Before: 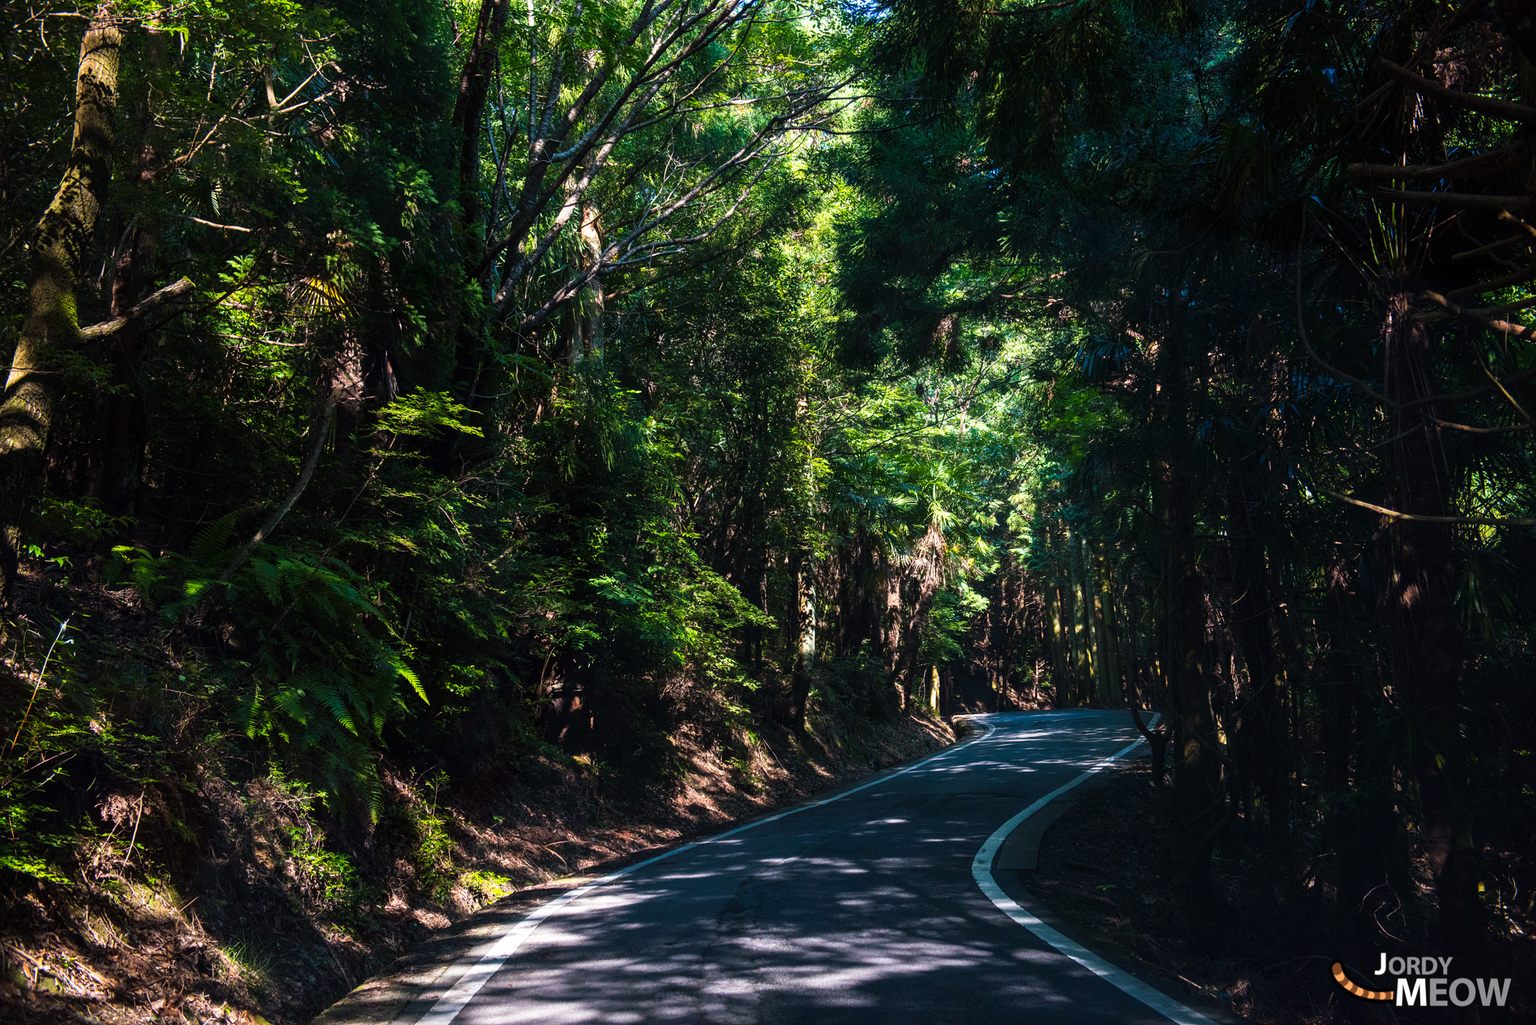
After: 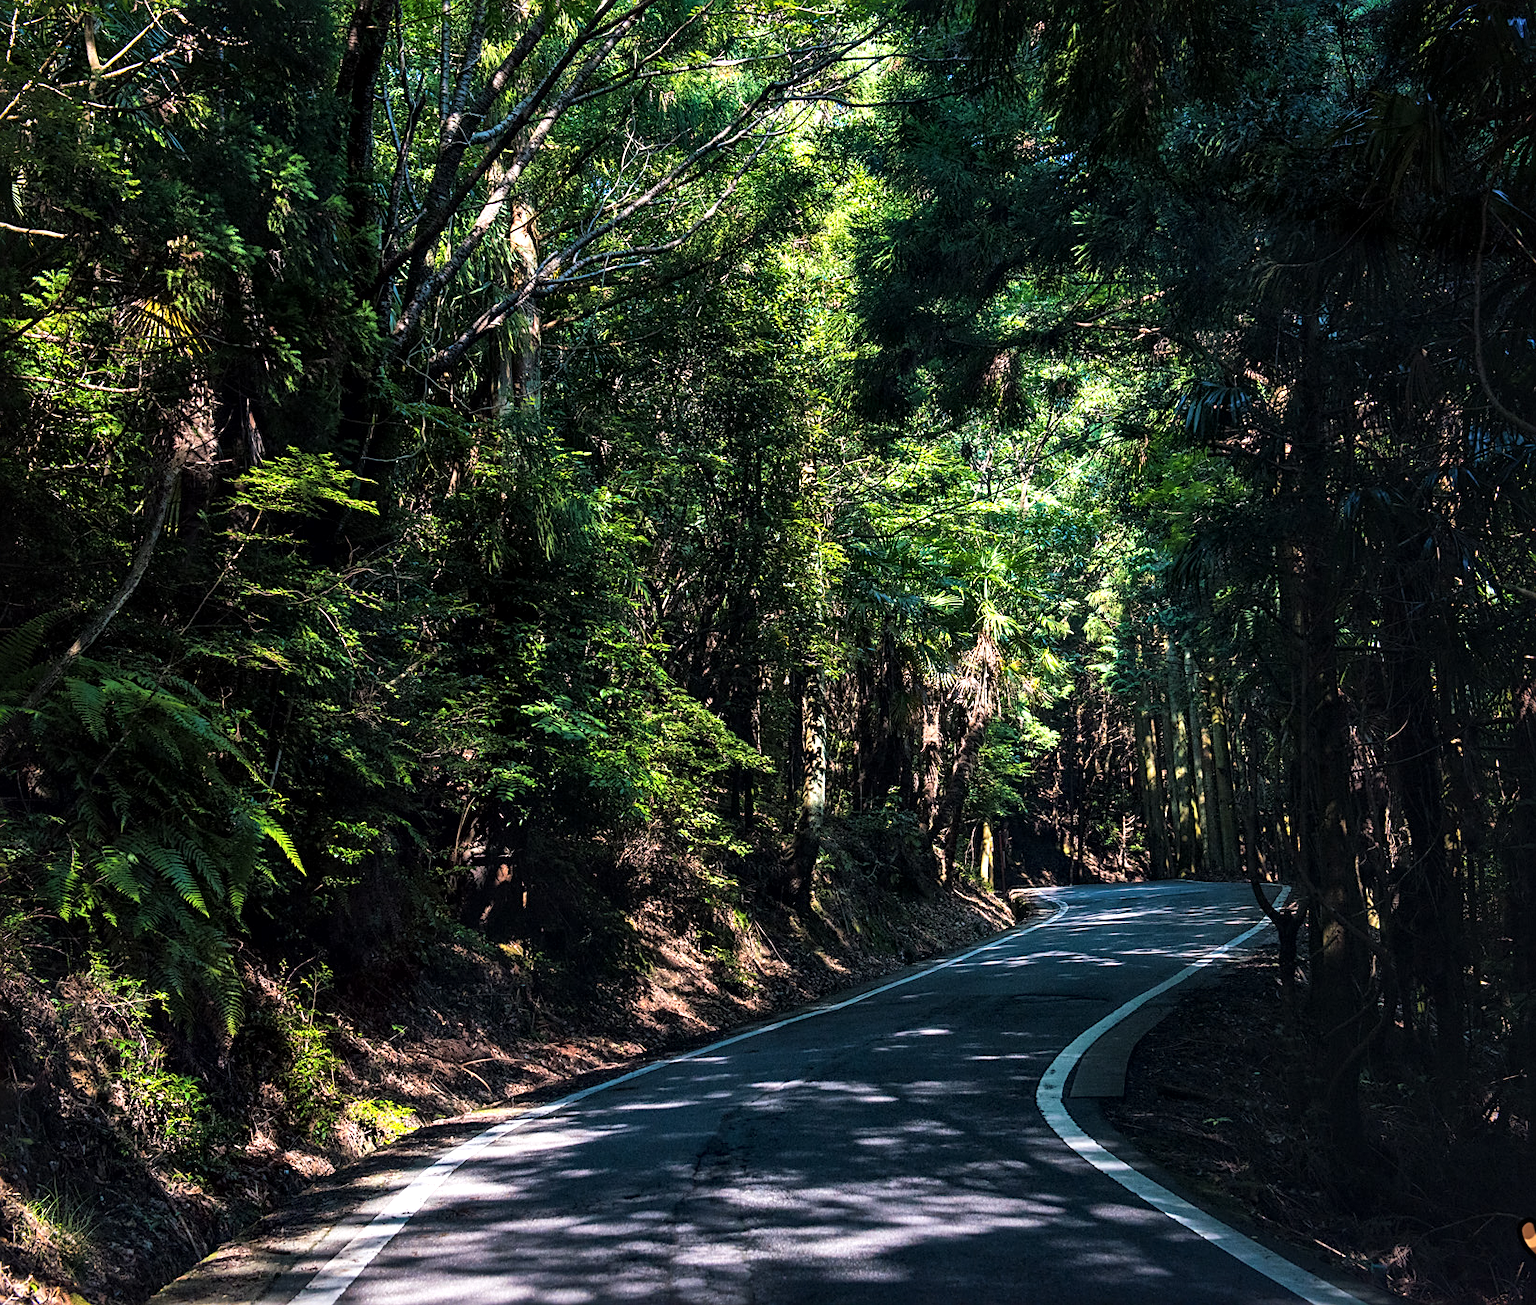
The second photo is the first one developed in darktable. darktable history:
crop and rotate: left 13.215%, top 5.388%, right 12.557%
sharpen: on, module defaults
local contrast: mode bilateral grid, contrast 26, coarseness 60, detail 152%, midtone range 0.2
contrast brightness saturation: contrast 0.055, brightness 0.057, saturation 0.008
